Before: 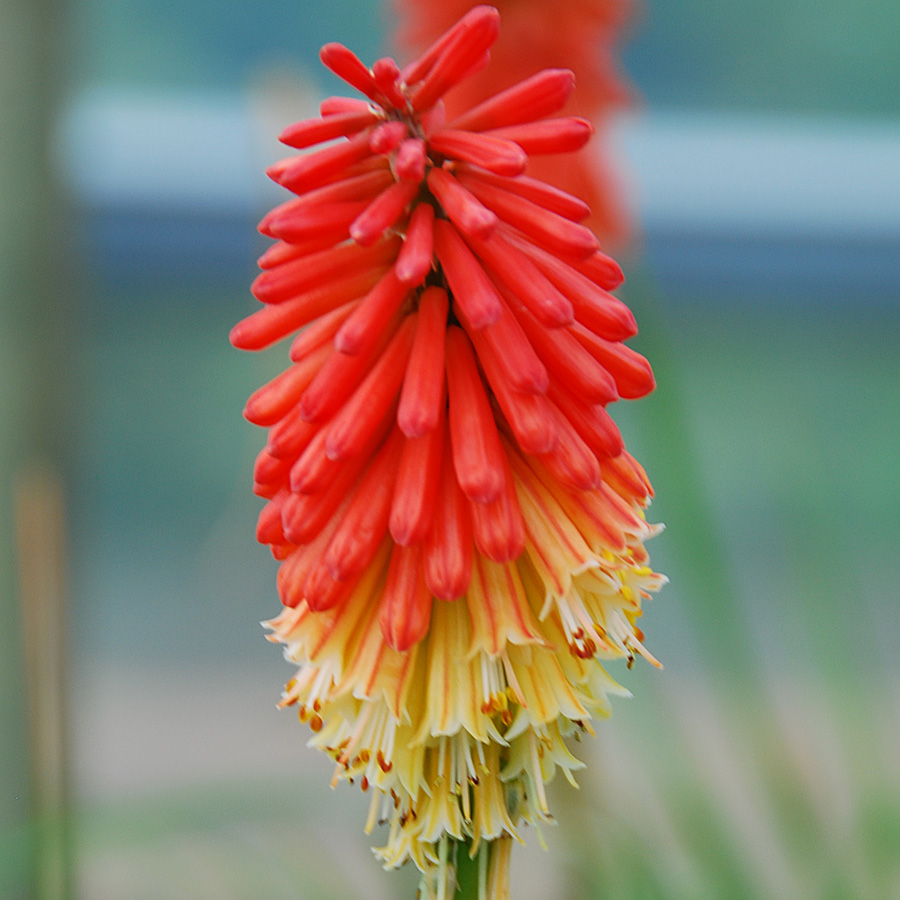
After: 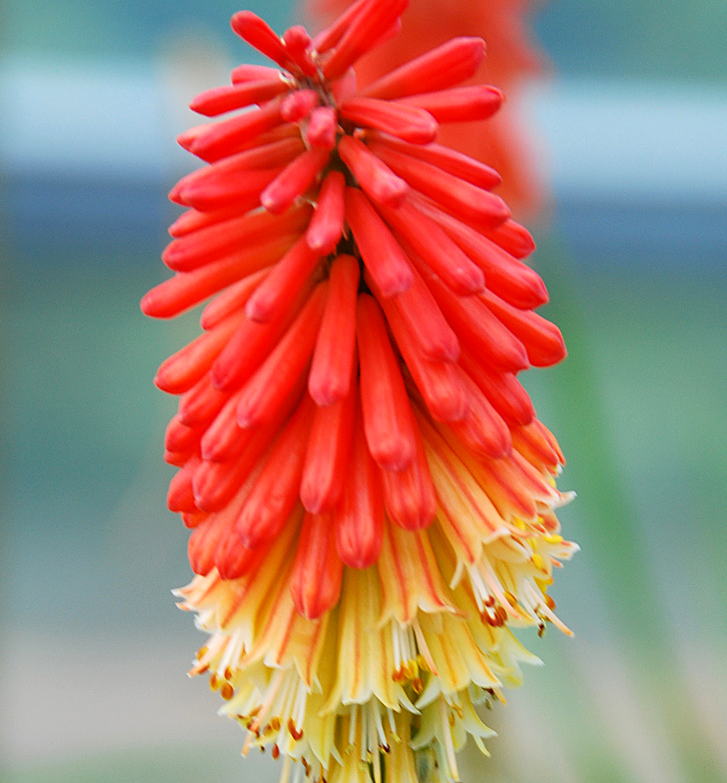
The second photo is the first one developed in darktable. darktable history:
crop: left 9.982%, top 3.648%, right 9.154%, bottom 9.274%
exposure: black level correction 0.002, exposure 0.677 EV, compensate exposure bias true, compensate highlight preservation false
